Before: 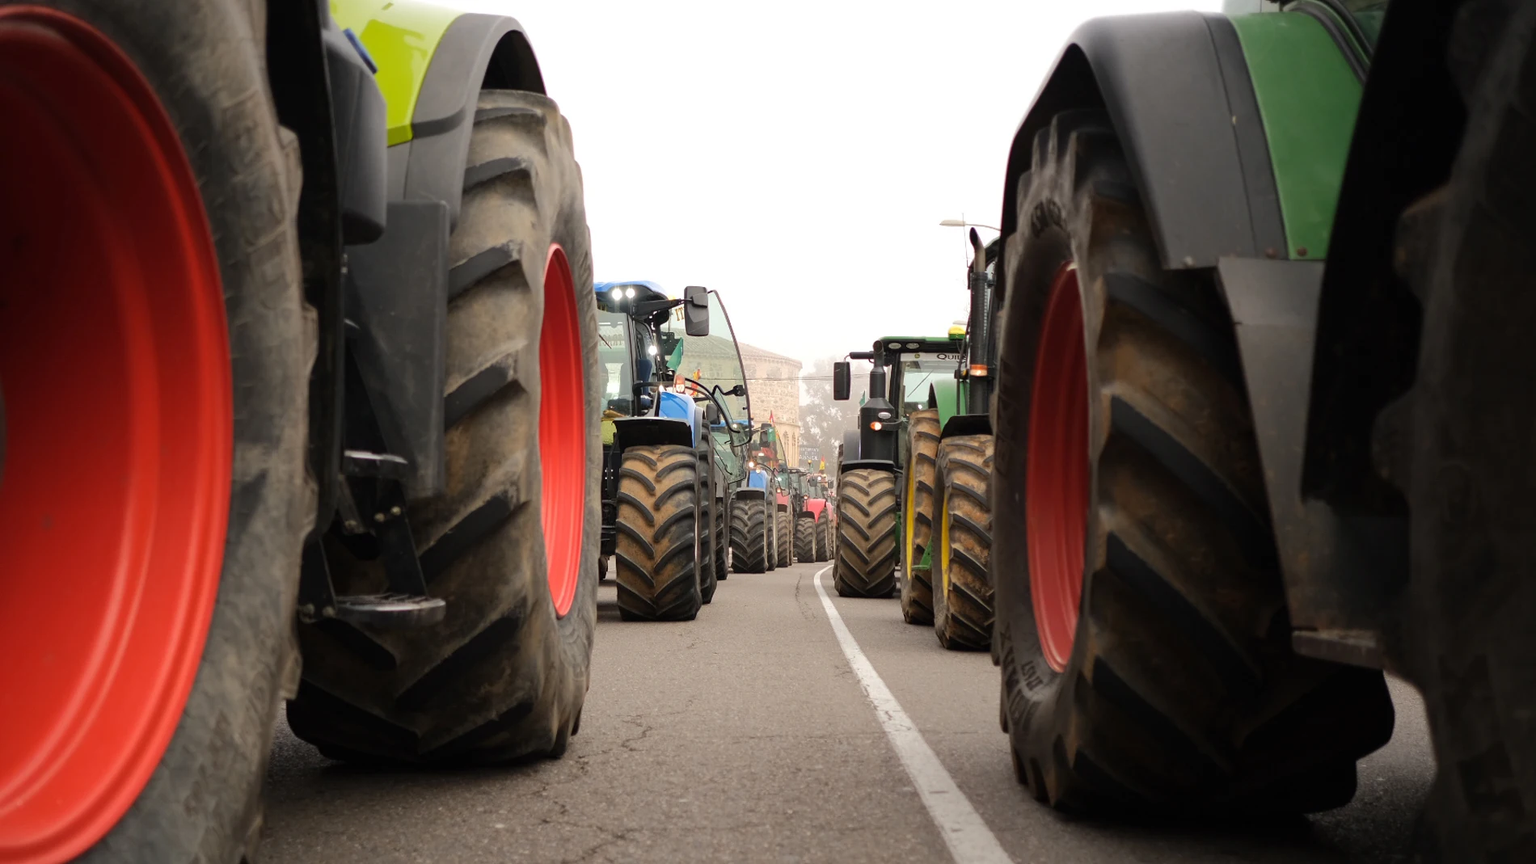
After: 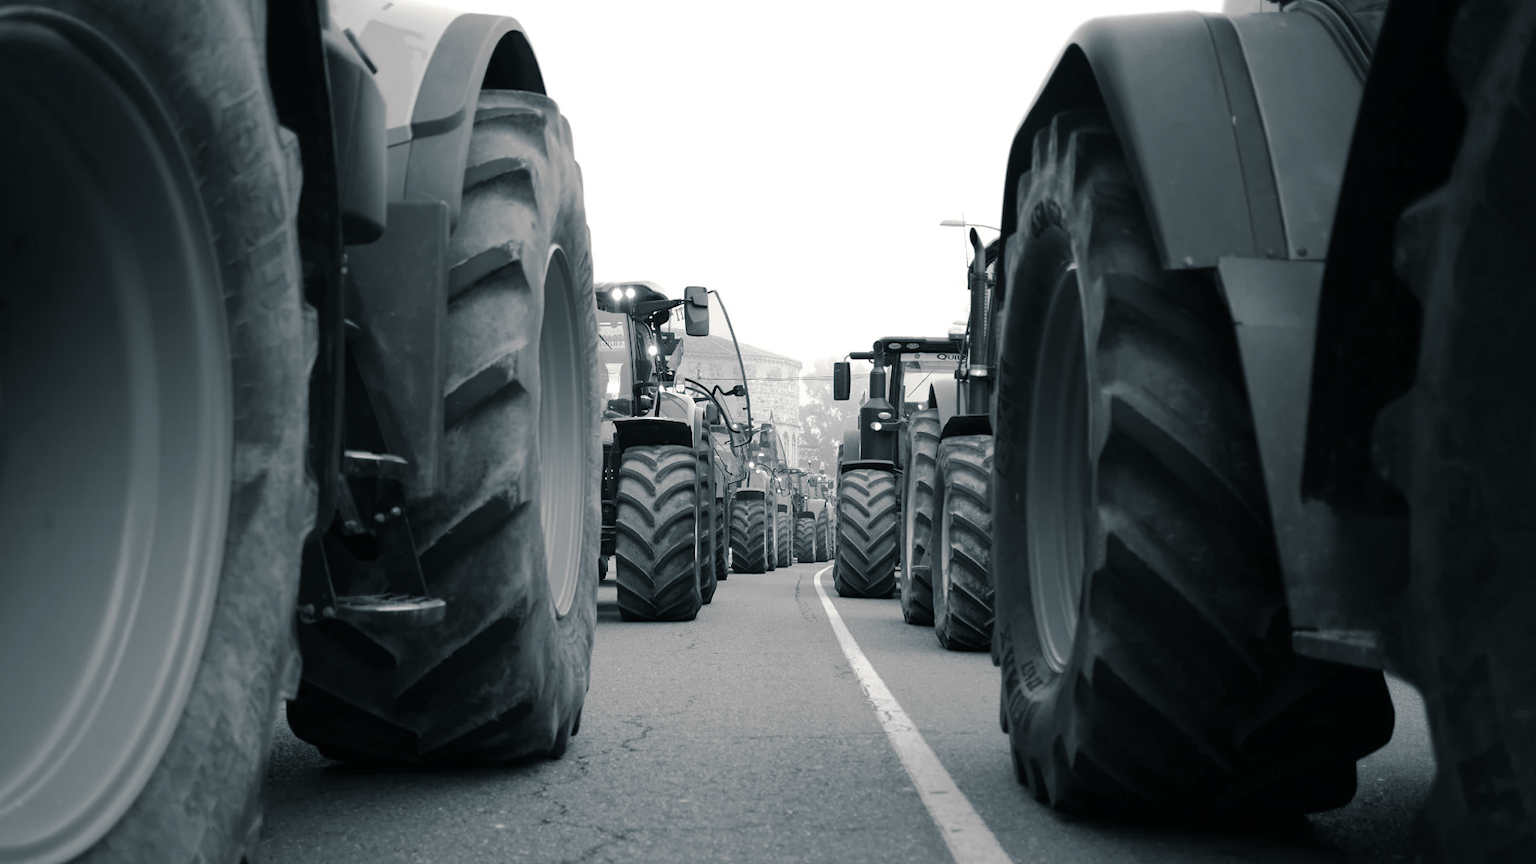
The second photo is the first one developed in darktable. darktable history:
split-toning: shadows › hue 205.2°, shadows › saturation 0.29, highlights › hue 50.4°, highlights › saturation 0.38, balance -49.9
monochrome: a -3.63, b -0.465
